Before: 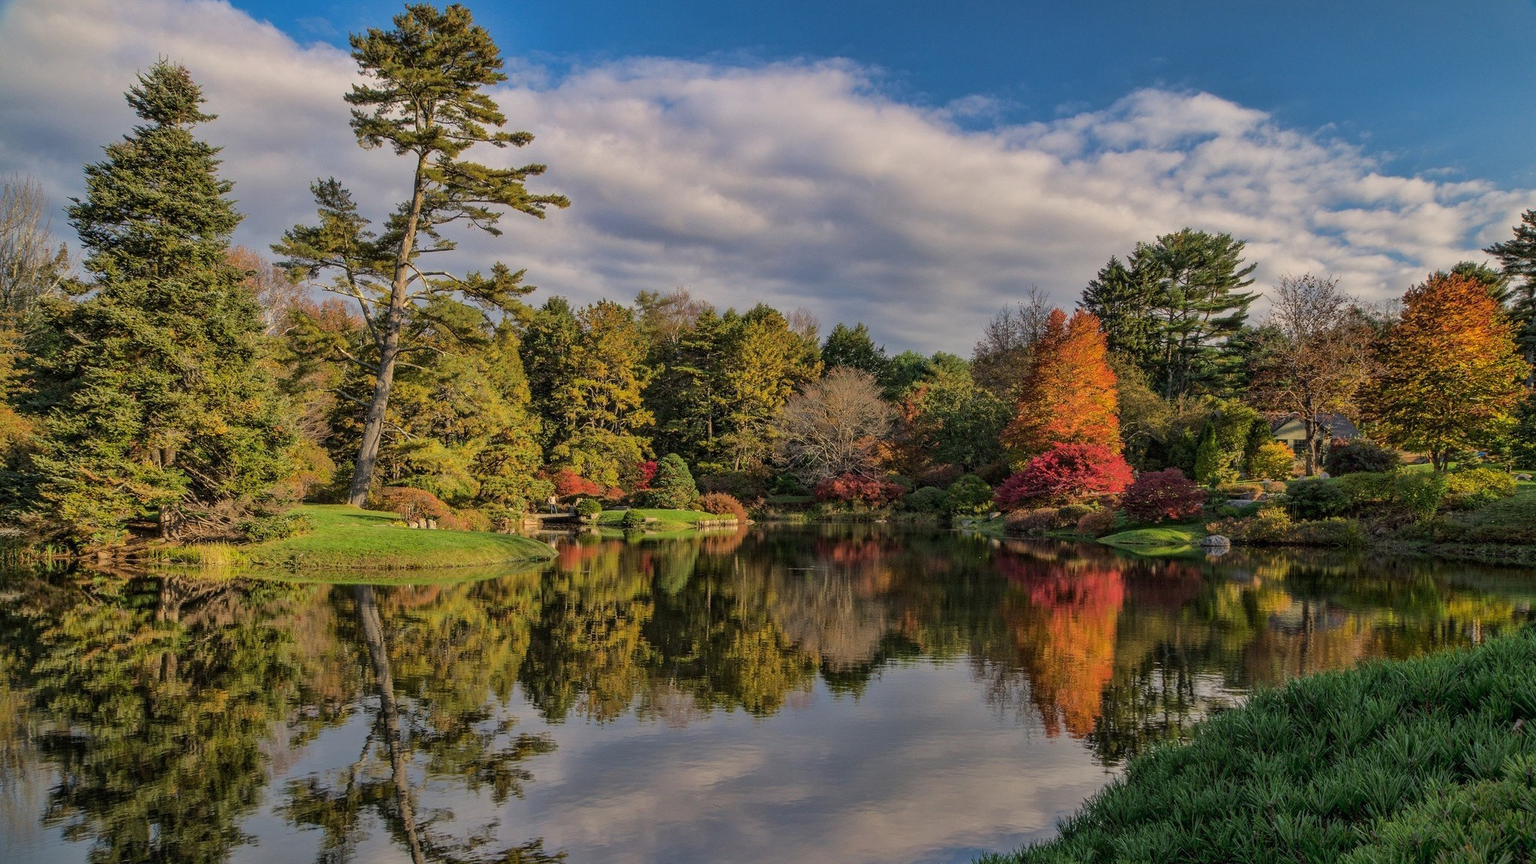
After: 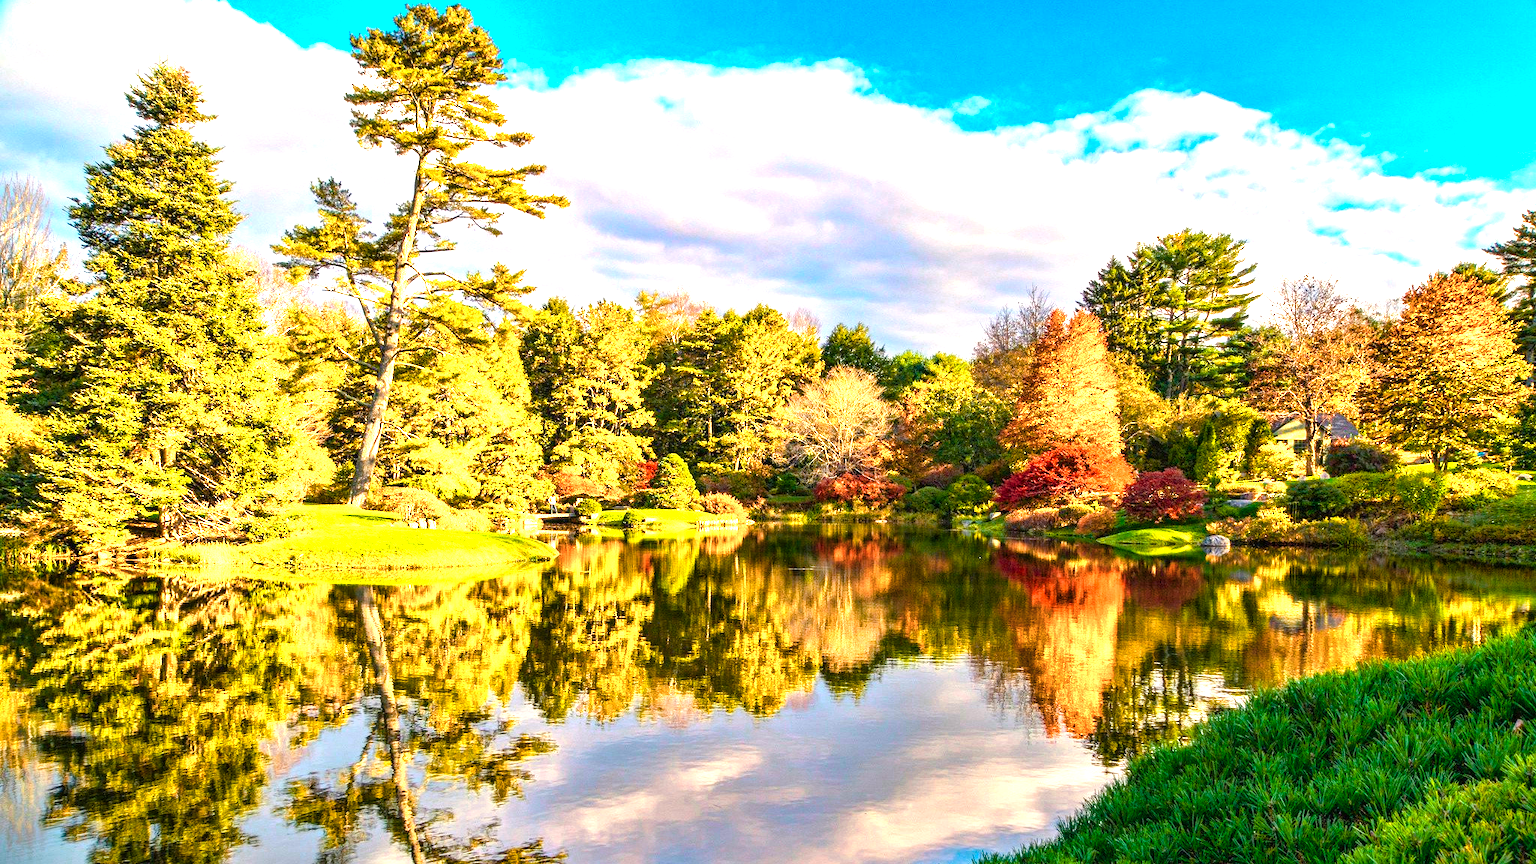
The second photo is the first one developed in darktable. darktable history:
color balance rgb: linear chroma grading › global chroma 25%, perceptual saturation grading › global saturation 40%, perceptual saturation grading › highlights -50%, perceptual saturation grading › shadows 30%, perceptual brilliance grading › global brilliance 25%, global vibrance 60%
exposure: exposure 0.781 EV, compensate highlight preservation false
color zones: curves: ch0 [(0.018, 0.548) (0.224, 0.64) (0.425, 0.447) (0.675, 0.575) (0.732, 0.579)]; ch1 [(0.066, 0.487) (0.25, 0.5) (0.404, 0.43) (0.75, 0.421) (0.956, 0.421)]; ch2 [(0.044, 0.561) (0.215, 0.465) (0.399, 0.544) (0.465, 0.548) (0.614, 0.447) (0.724, 0.43) (0.882, 0.623) (0.956, 0.632)]
